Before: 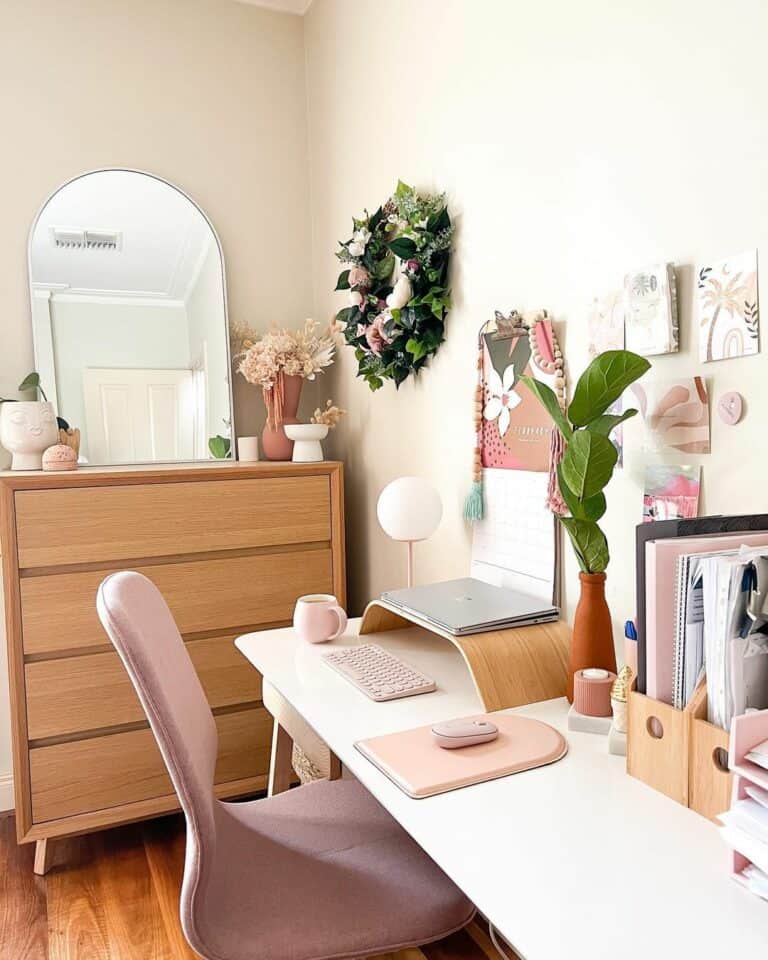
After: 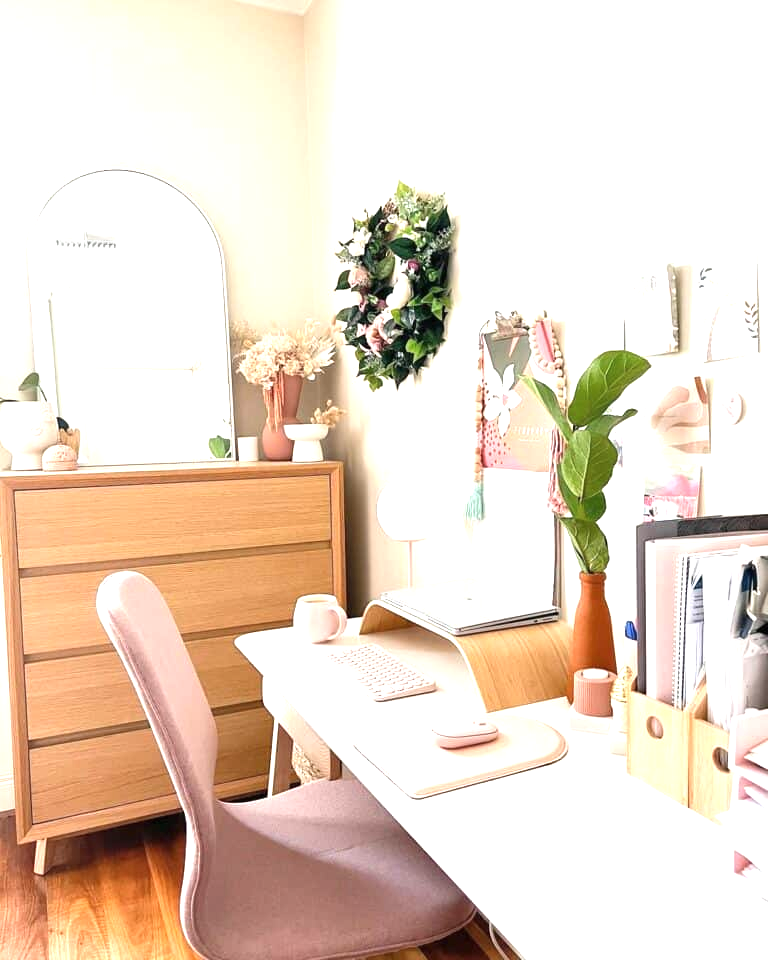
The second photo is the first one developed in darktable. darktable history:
contrast brightness saturation: saturation -0.058
exposure: black level correction 0, exposure 0.894 EV, compensate highlight preservation false
